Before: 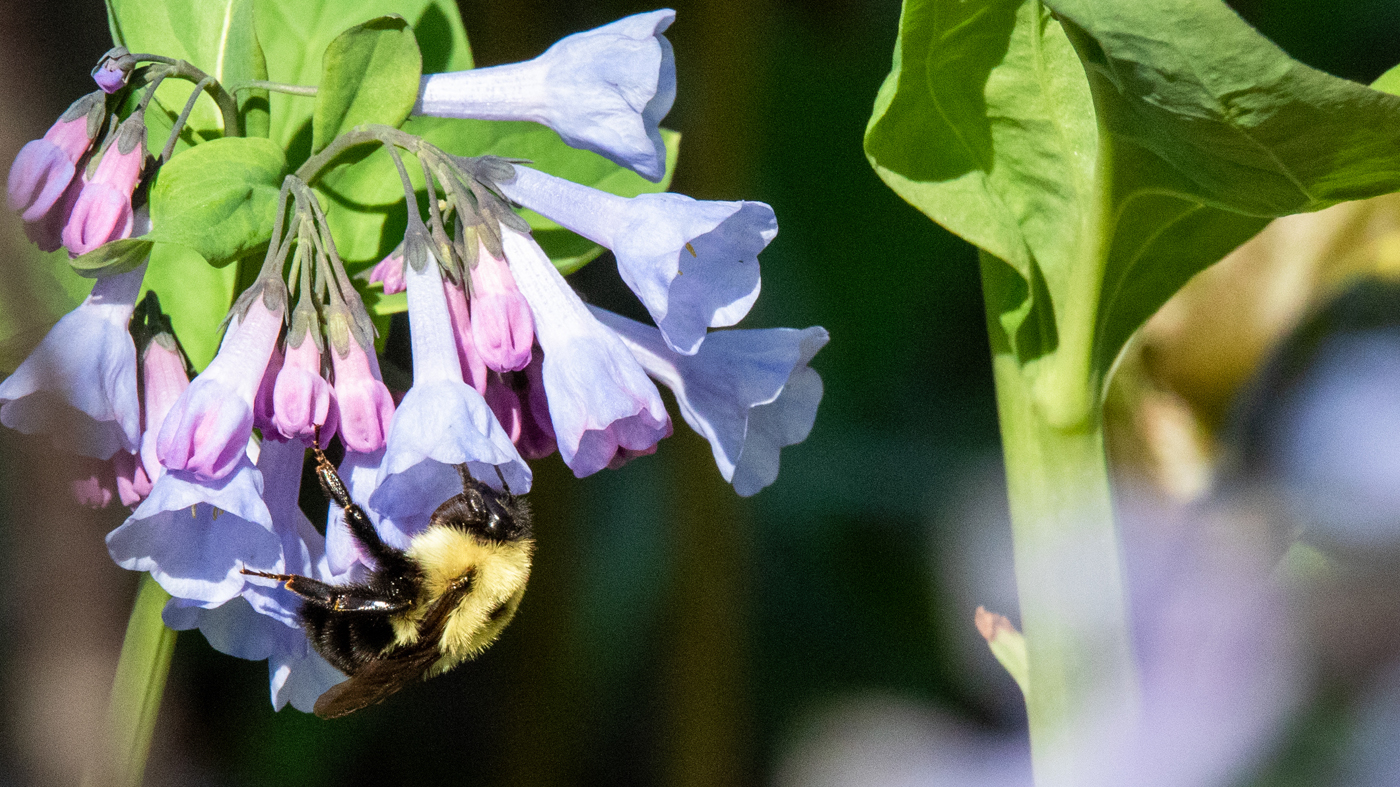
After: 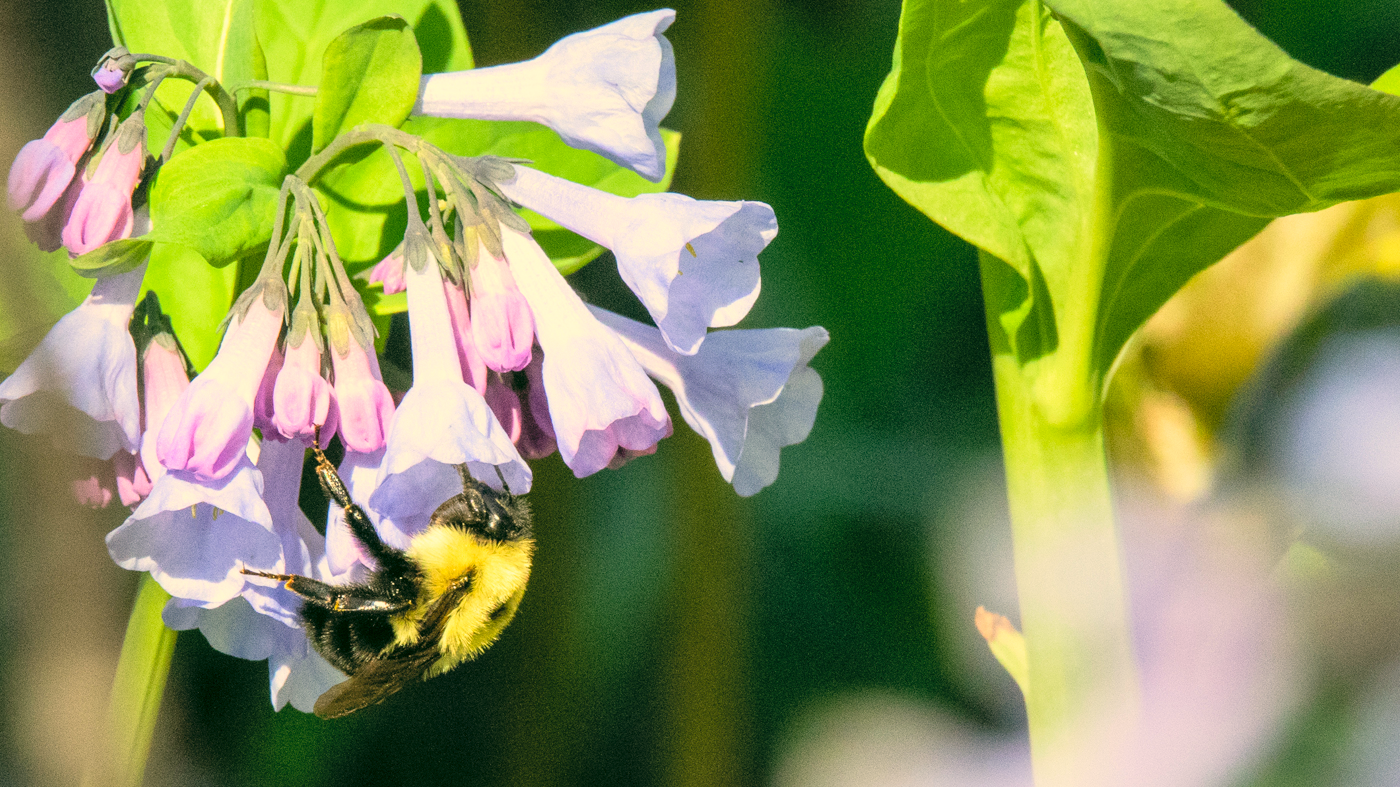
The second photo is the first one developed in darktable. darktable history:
color correction: highlights a* 4.89, highlights b* 24.46, shadows a* -15.87, shadows b* 3.75
contrast brightness saturation: contrast 0.099, brightness 0.319, saturation 0.144
